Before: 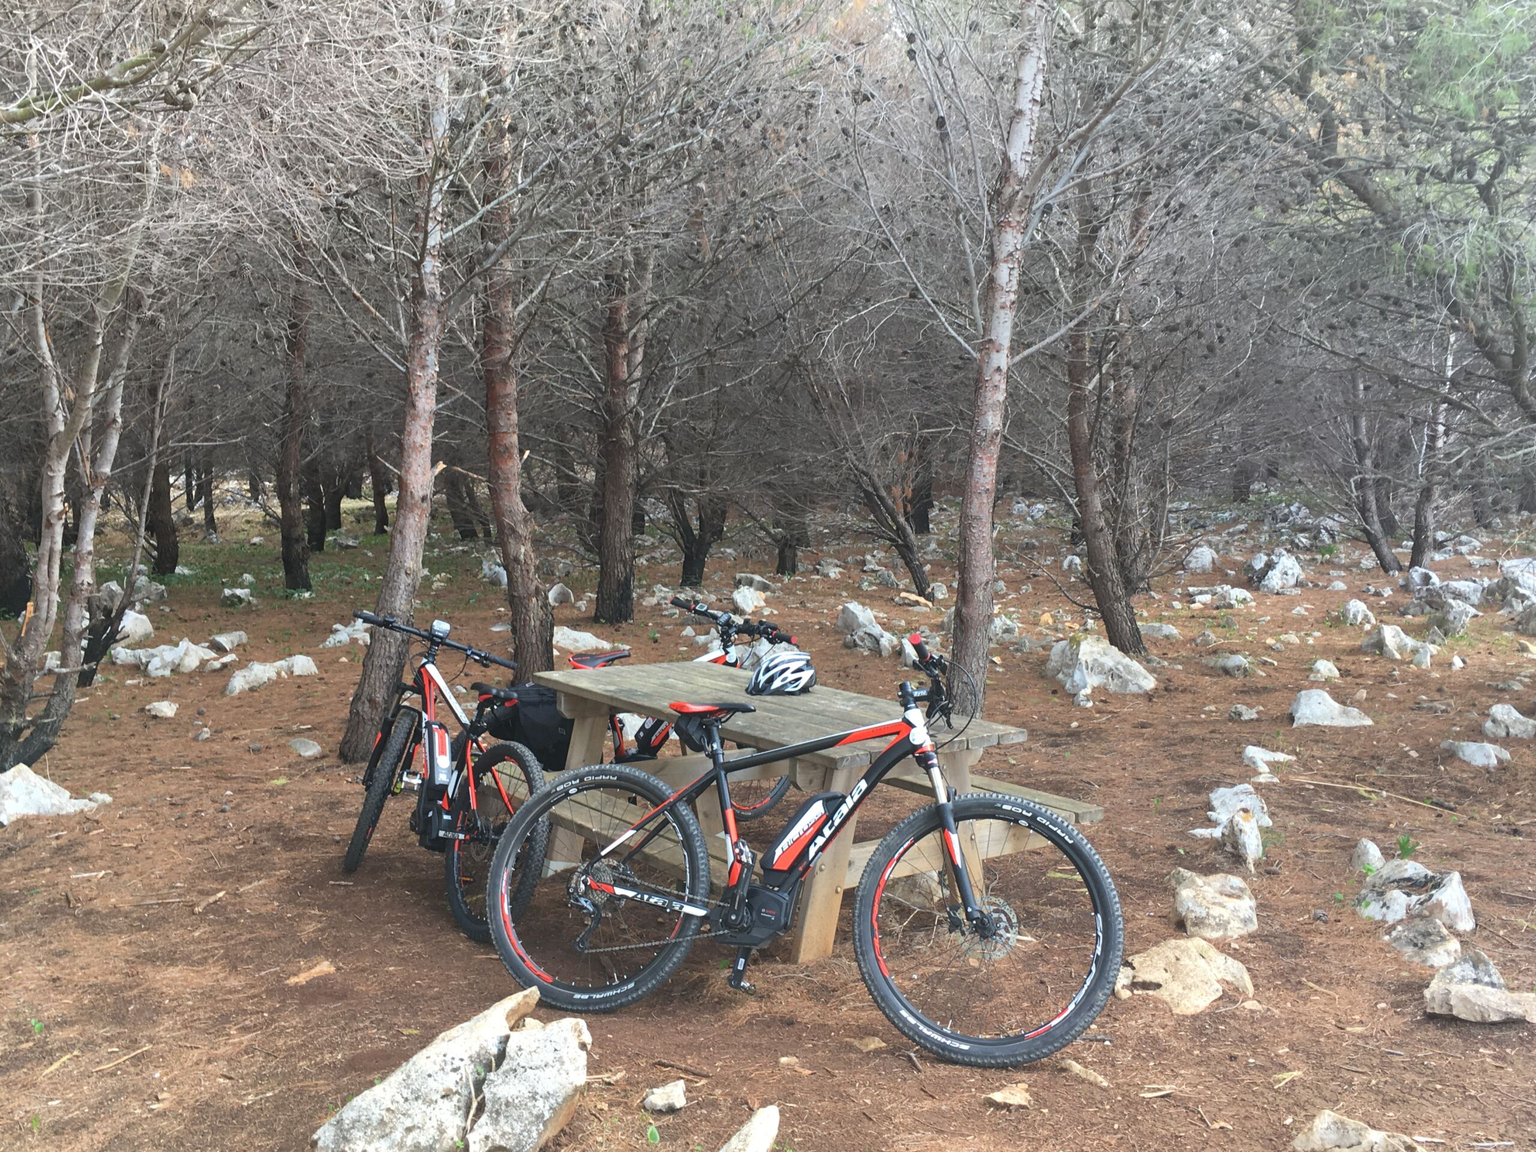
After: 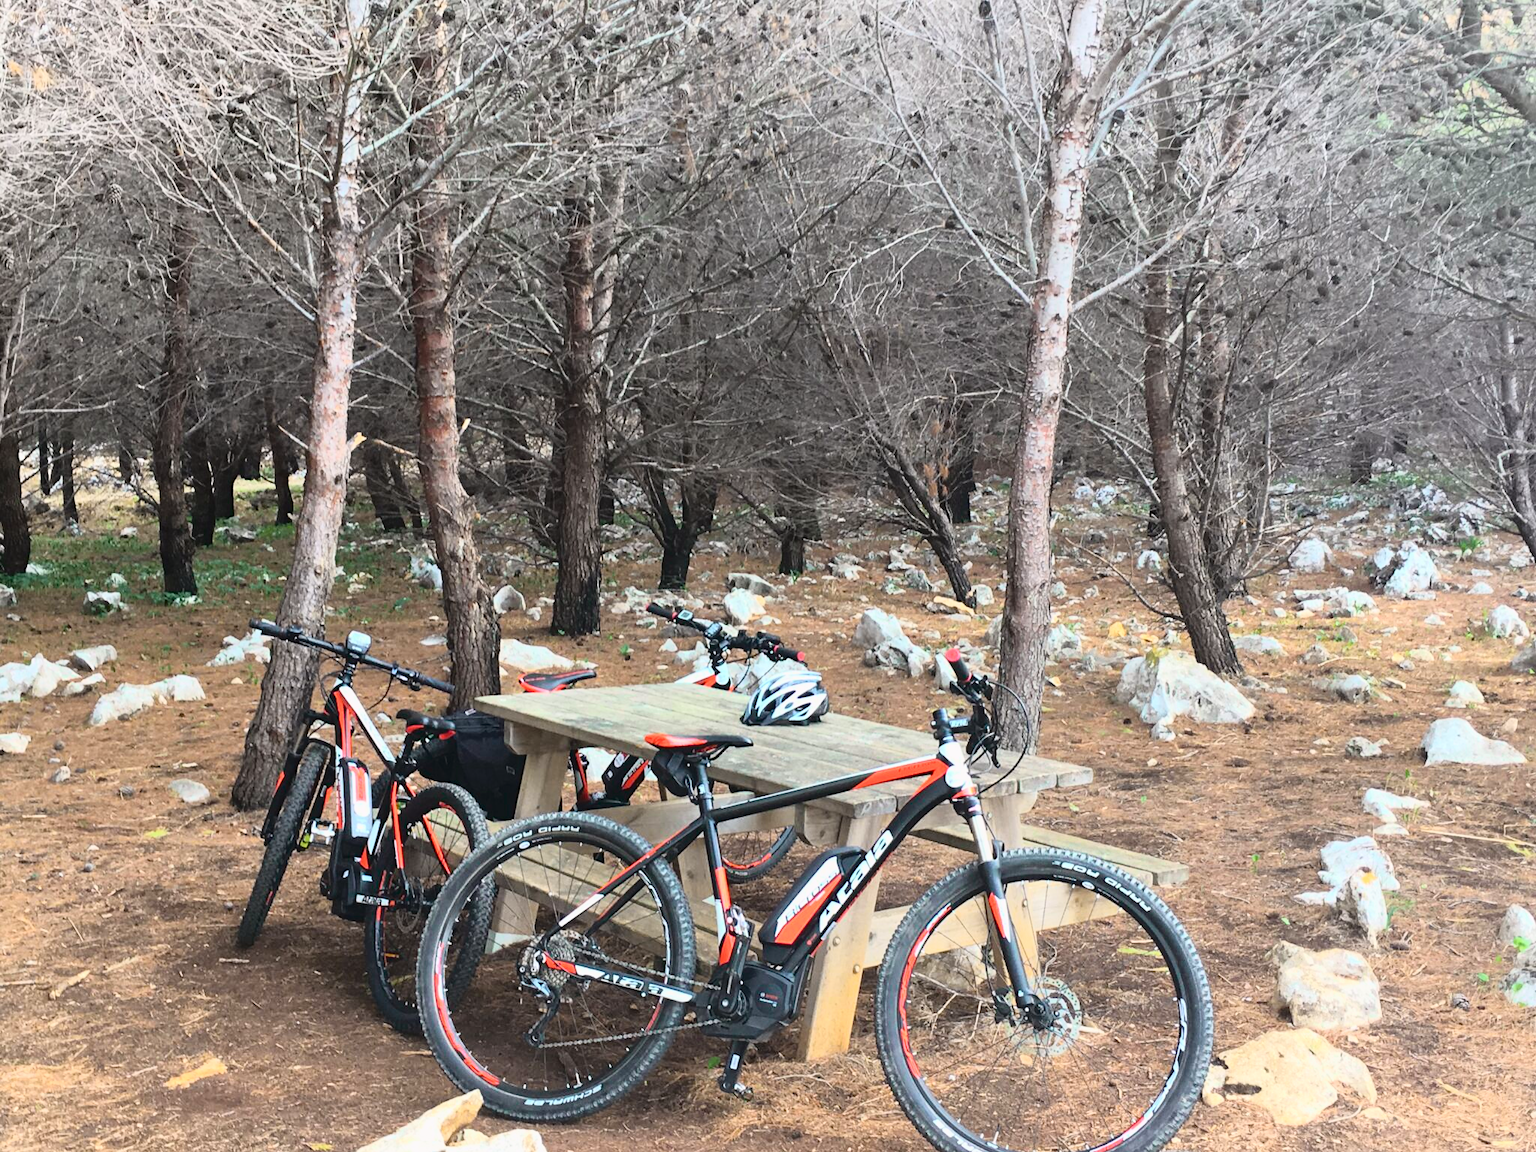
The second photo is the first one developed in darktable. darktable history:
tone curve: curves: ch0 [(0, 0) (0.187, 0.12) (0.392, 0.438) (0.704, 0.86) (0.858, 0.938) (1, 0.981)]; ch1 [(0, 0) (0.402, 0.36) (0.476, 0.456) (0.498, 0.501) (0.518, 0.521) (0.58, 0.598) (0.619, 0.663) (0.692, 0.744) (1, 1)]; ch2 [(0, 0) (0.427, 0.417) (0.483, 0.481) (0.503, 0.503) (0.526, 0.53) (0.563, 0.585) (0.626, 0.703) (0.699, 0.753) (0.997, 0.858)], color space Lab, independent channels
white balance: red 1, blue 1
crop and rotate: left 10.071%, top 10.071%, right 10.02%, bottom 10.02%
